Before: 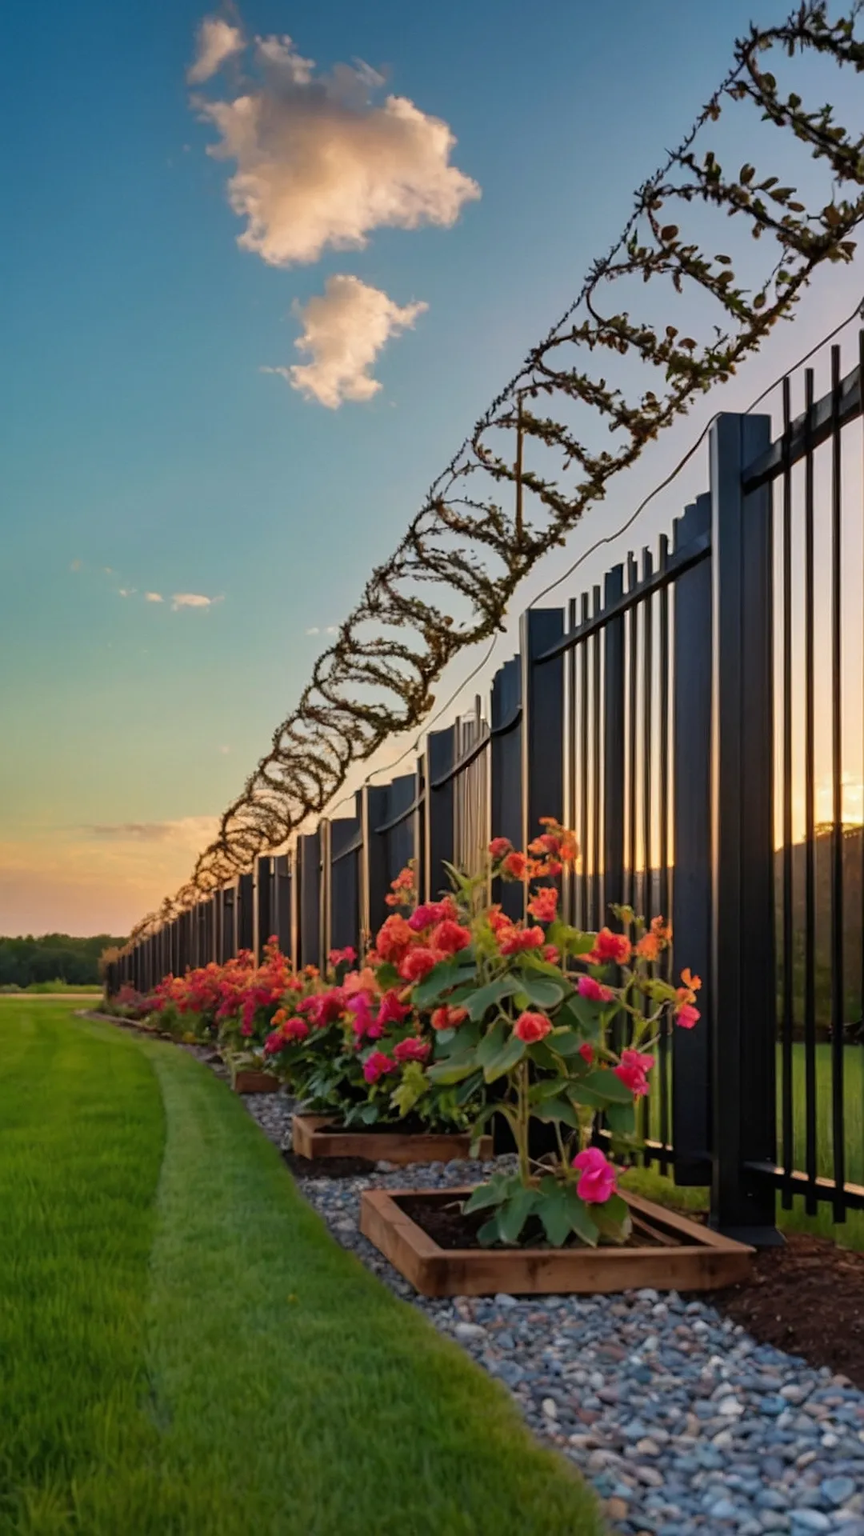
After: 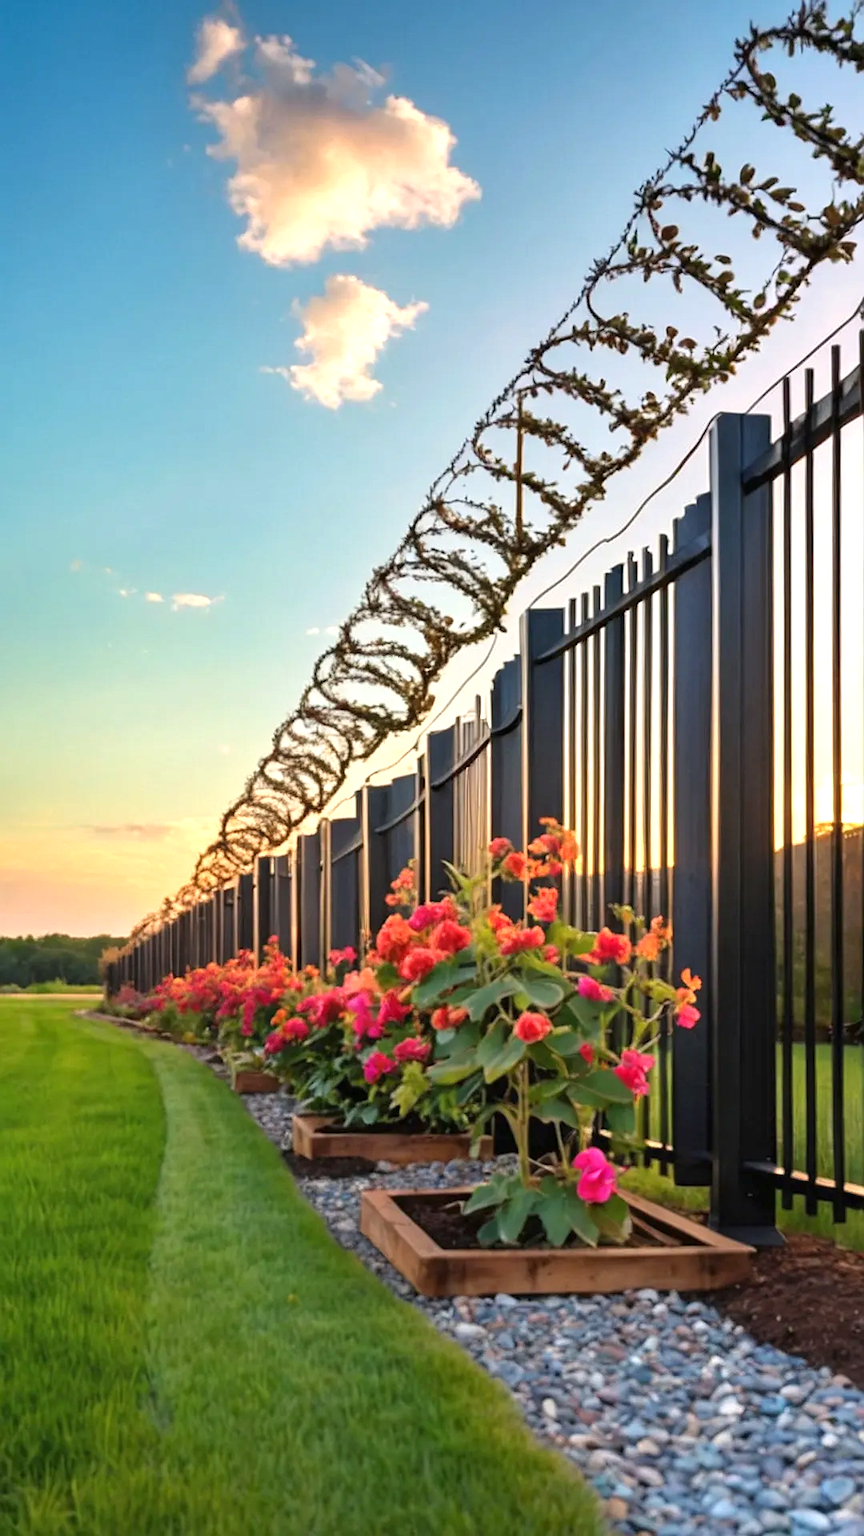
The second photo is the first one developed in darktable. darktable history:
exposure: black level correction 0, exposure 0.95 EV, compensate highlight preservation false
